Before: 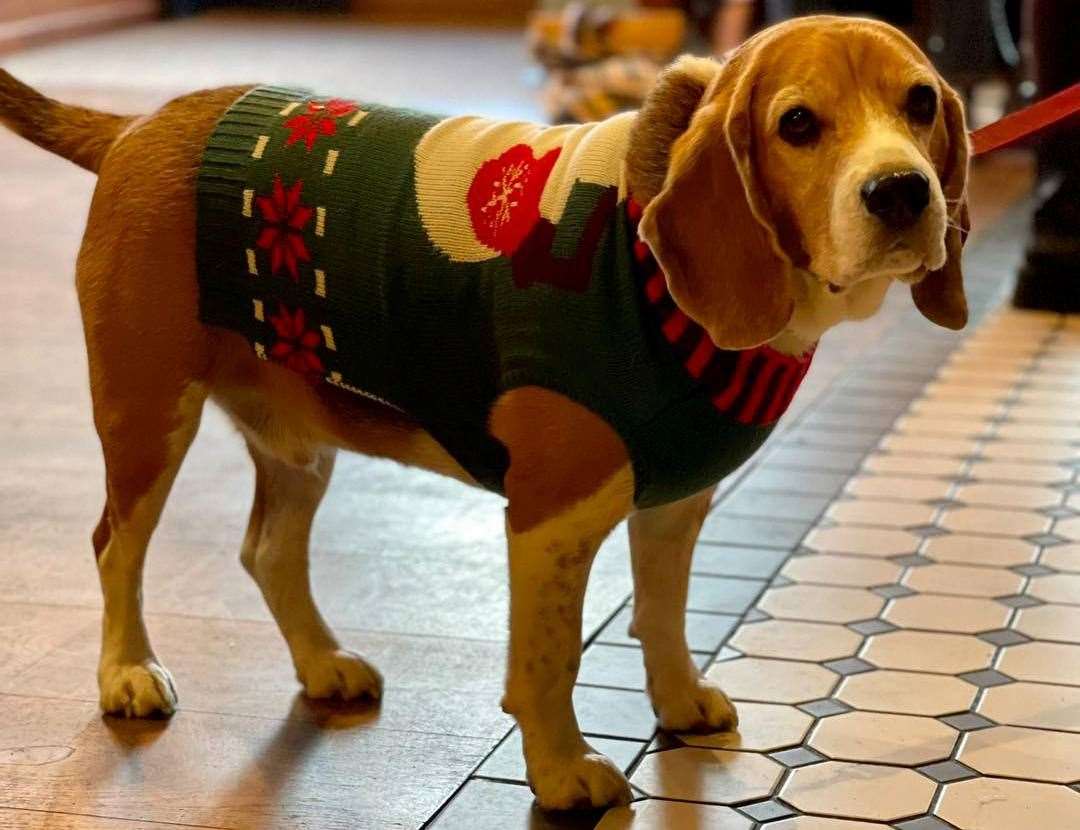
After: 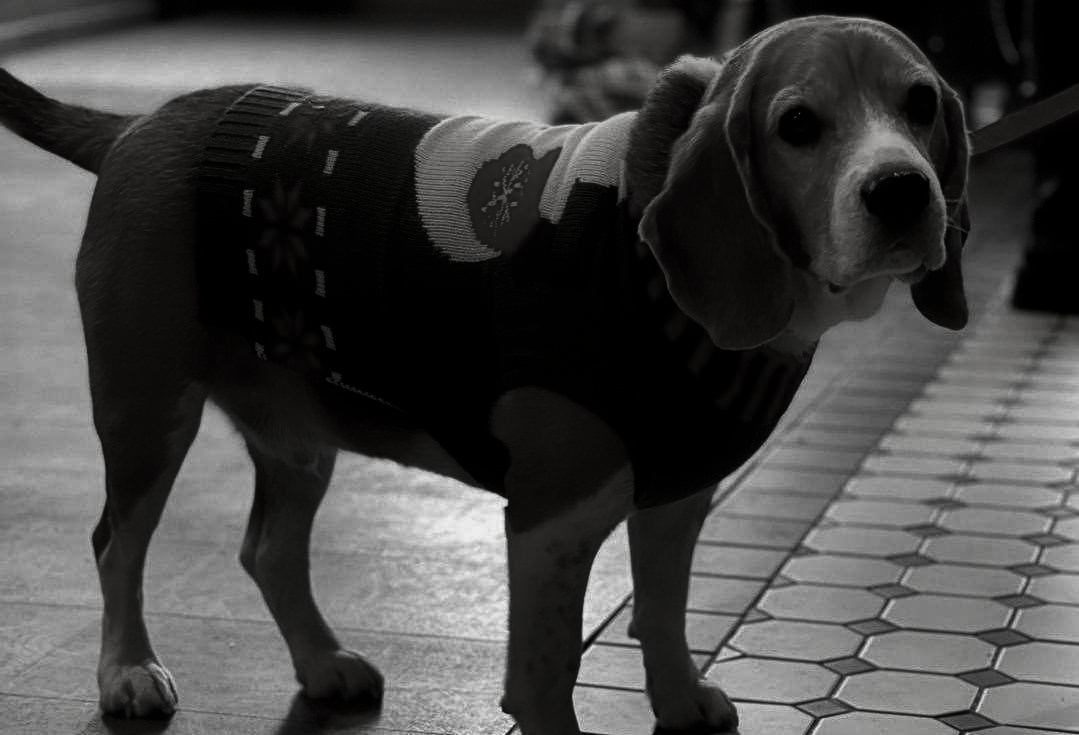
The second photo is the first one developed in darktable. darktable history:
contrast brightness saturation: contrast -0.036, brightness -0.602, saturation -0.985
crop and rotate: top 0%, bottom 11.418%
contrast equalizer: octaves 7, y [[0.5, 0.496, 0.435, 0.435, 0.496, 0.5], [0.5 ×6], [0.5 ×6], [0 ×6], [0 ×6]]
